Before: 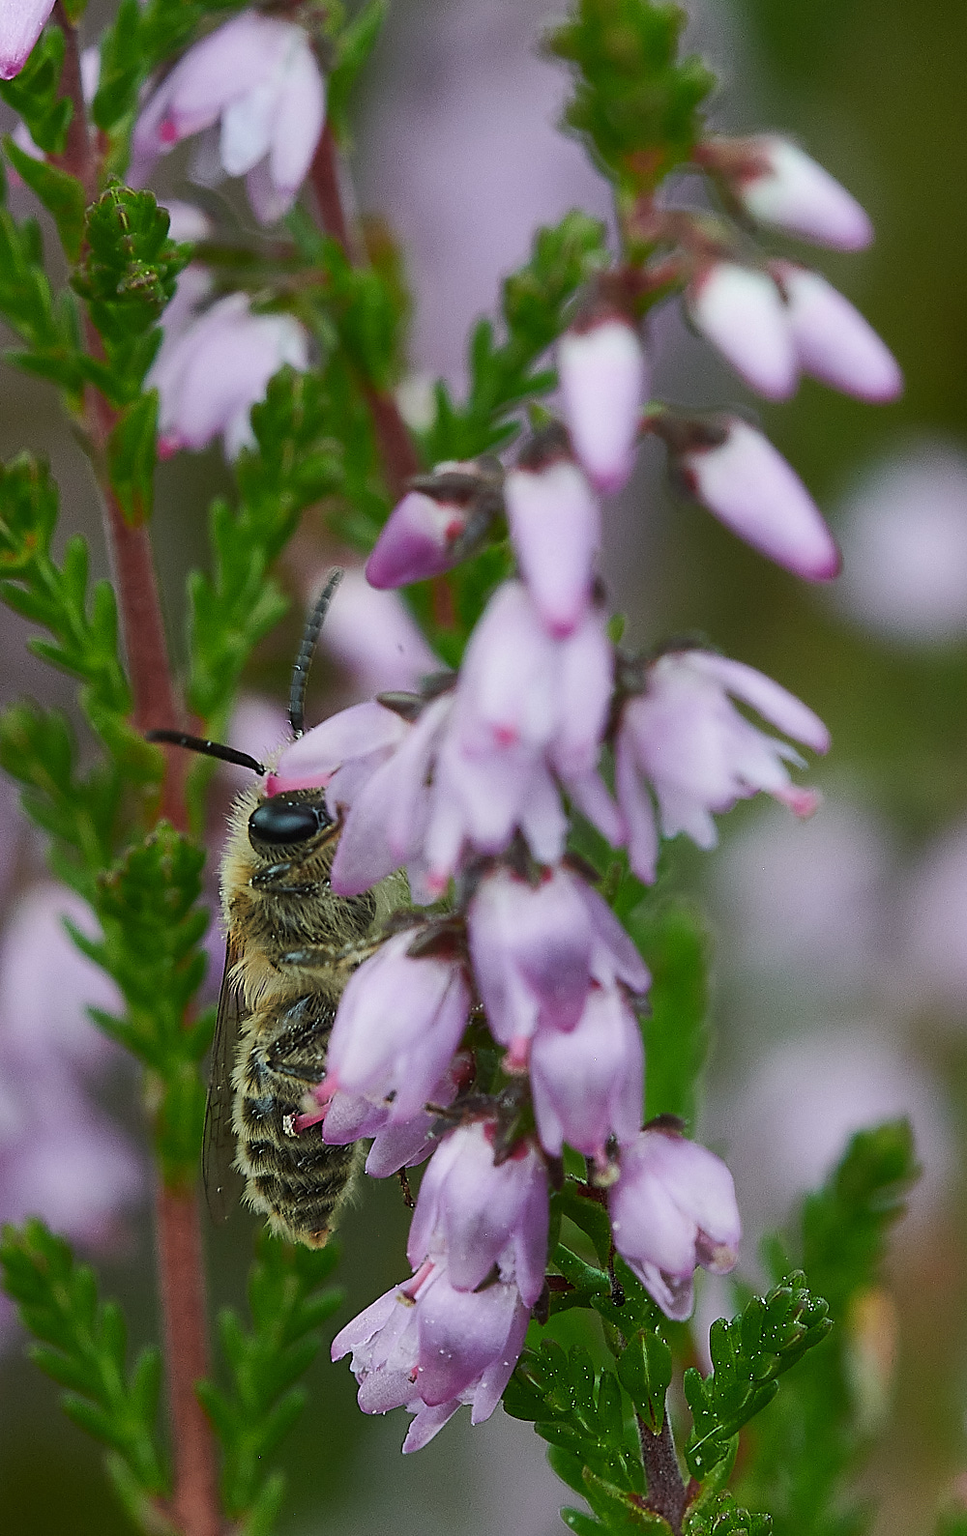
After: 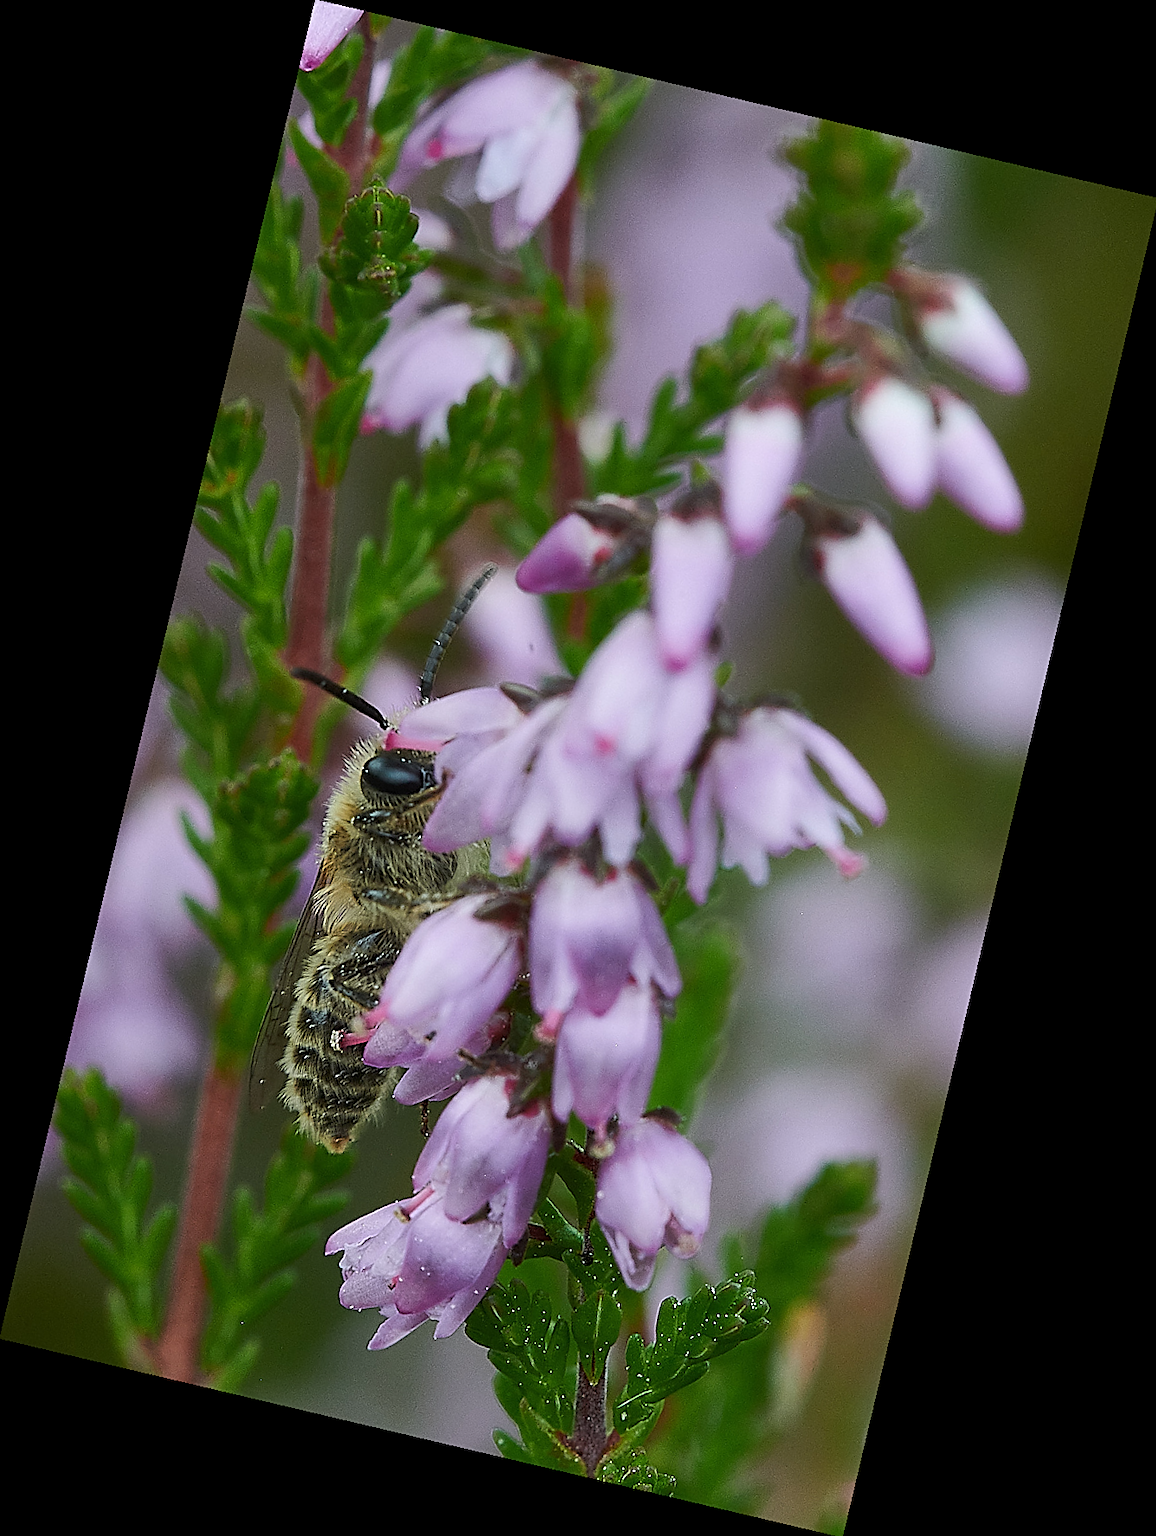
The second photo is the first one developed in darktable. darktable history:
rotate and perspective: rotation 13.27°, automatic cropping off
sharpen: on, module defaults
white balance: red 1.004, blue 1.024
